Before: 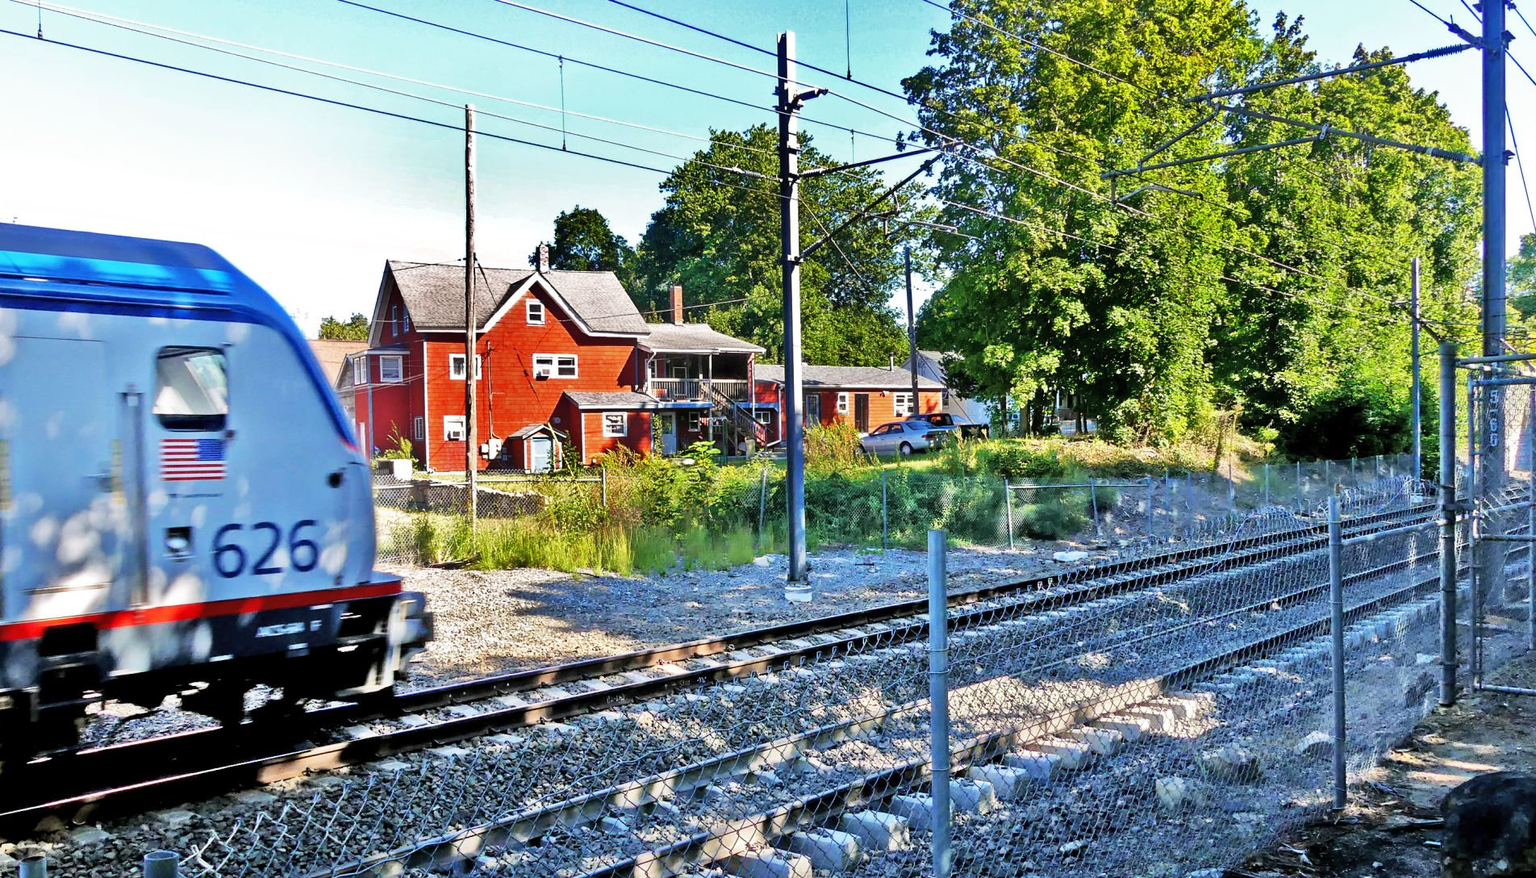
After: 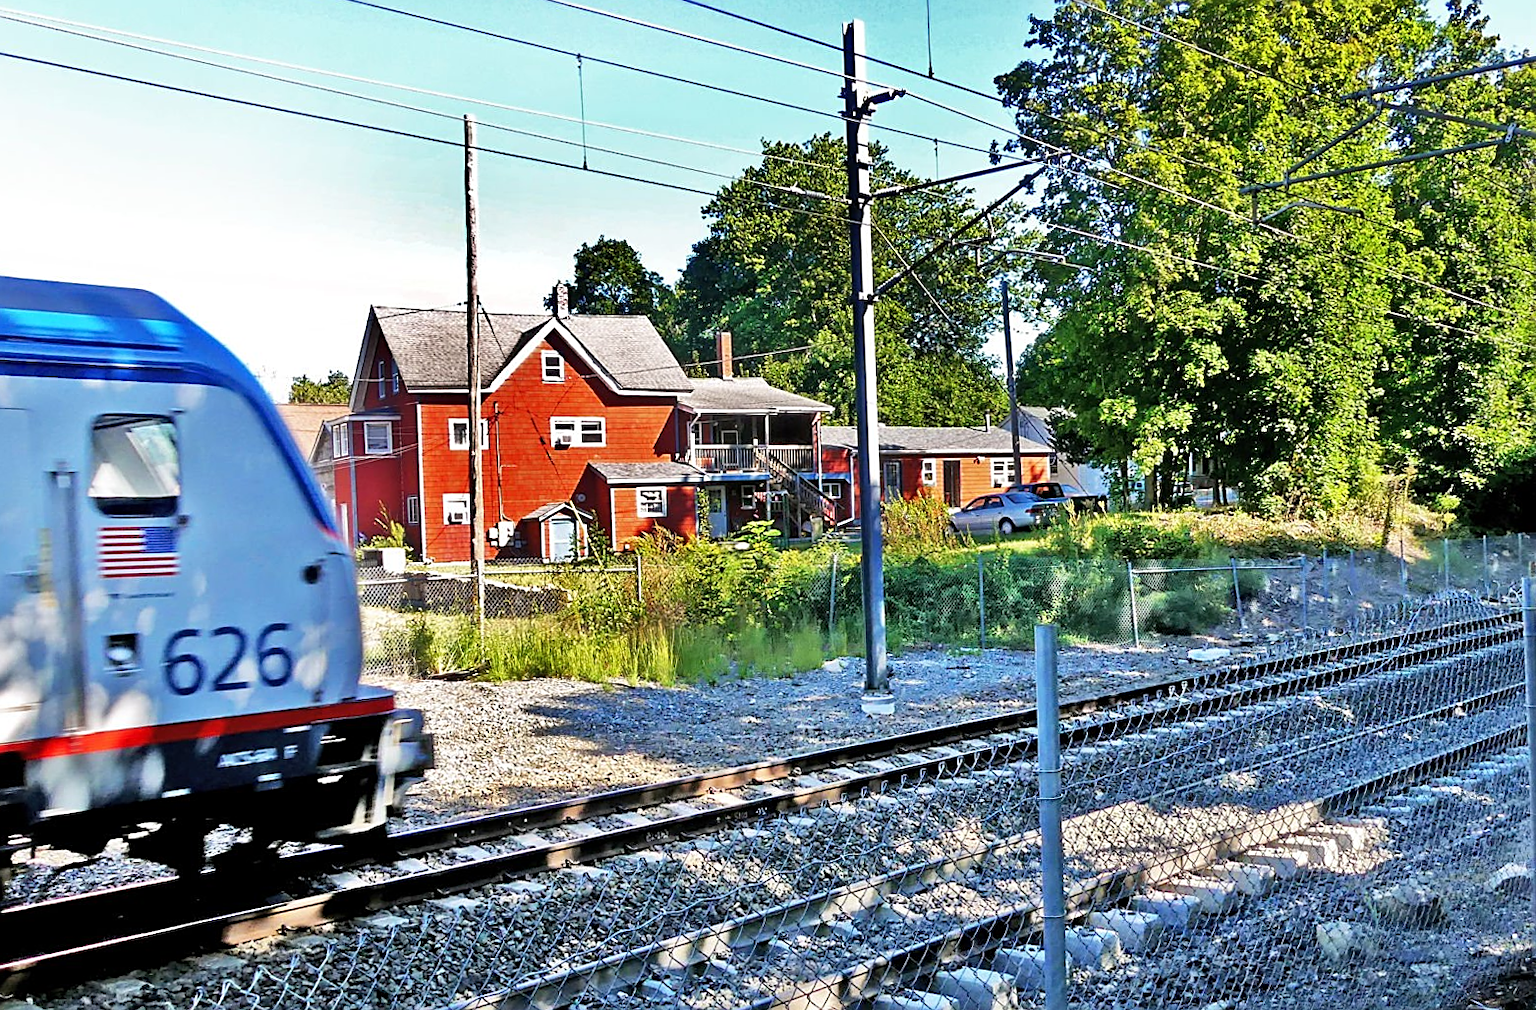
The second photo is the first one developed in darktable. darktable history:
crop and rotate: angle 0.805°, left 4.145%, top 0.486%, right 11.721%, bottom 2.642%
sharpen: on, module defaults
